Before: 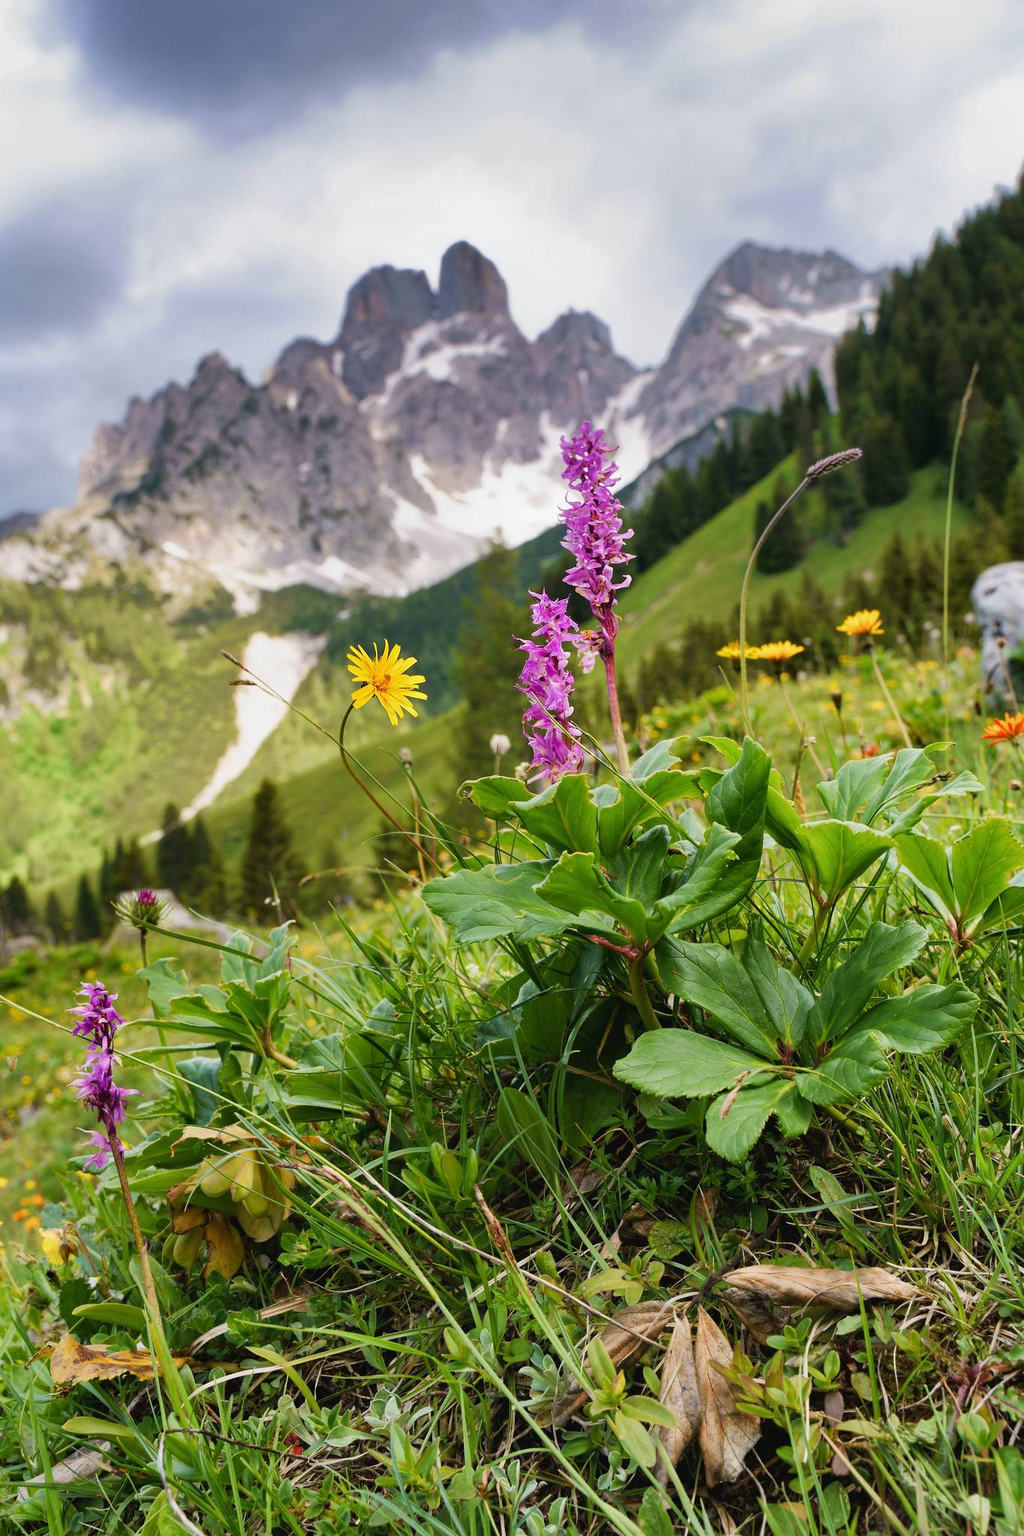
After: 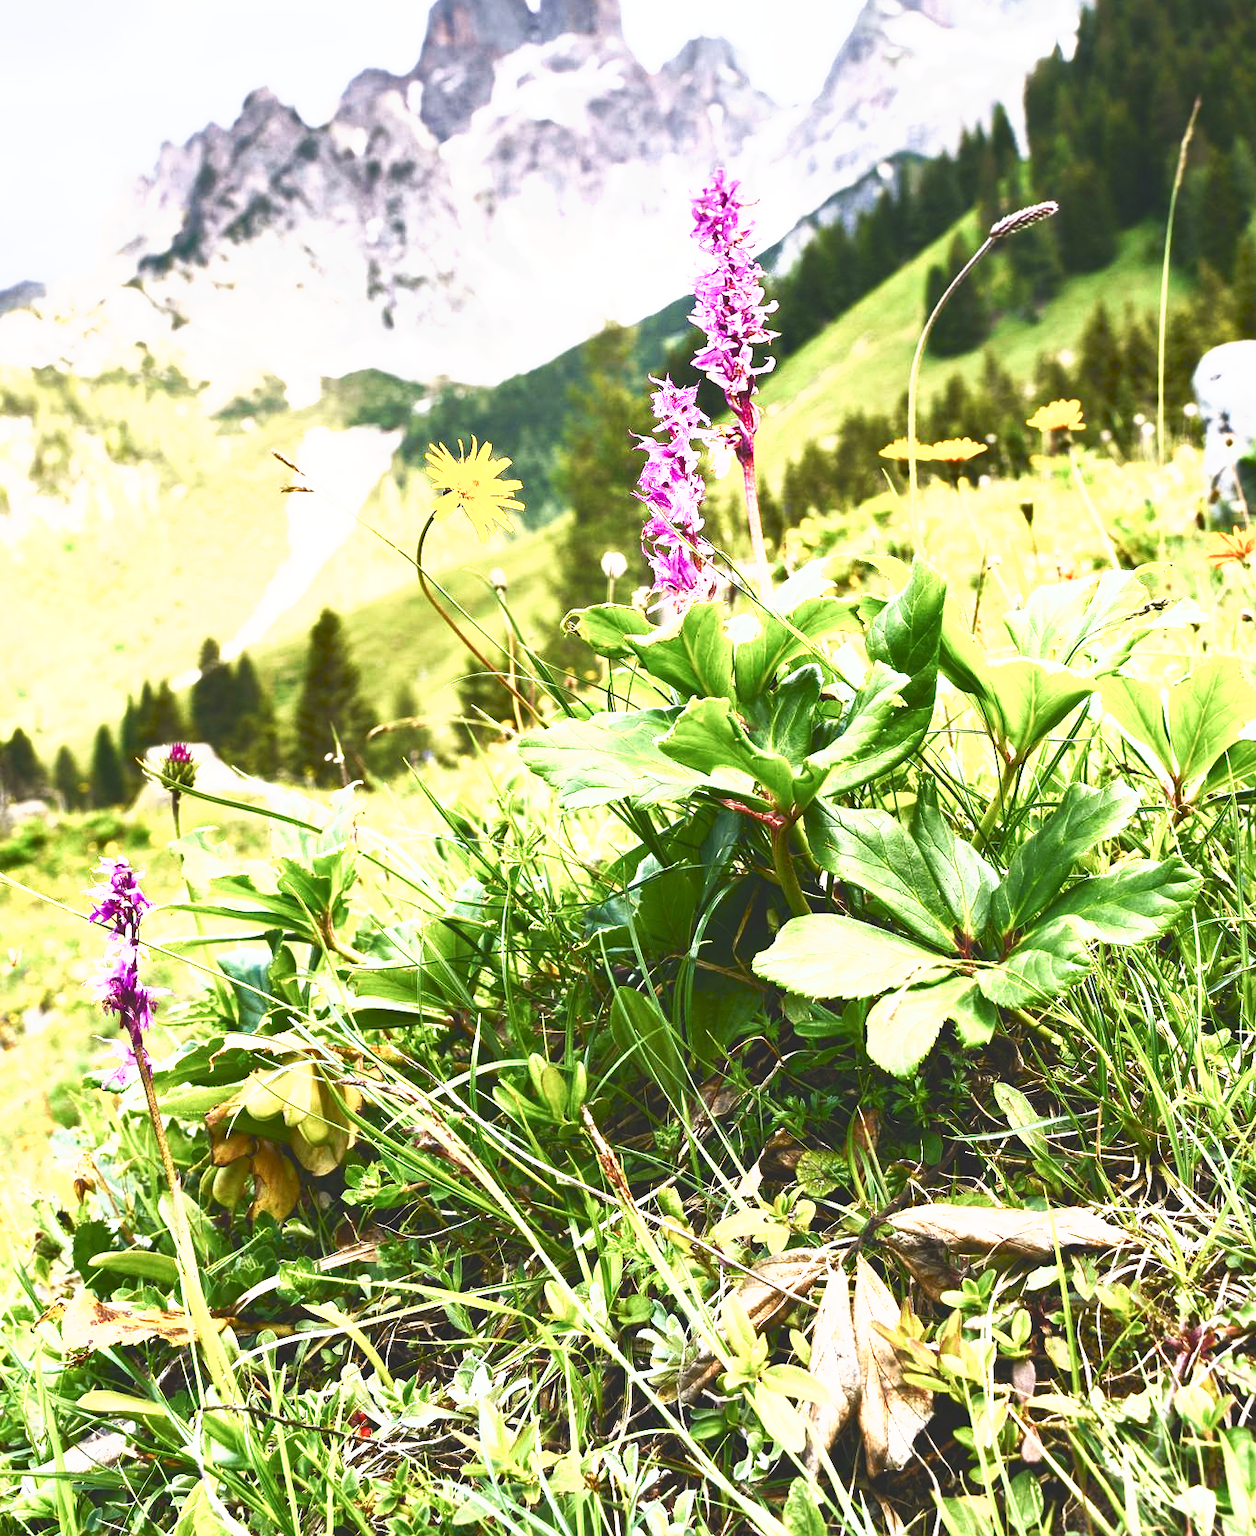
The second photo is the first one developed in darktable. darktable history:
tone curve: curves: ch0 [(0, 0) (0.003, 0.115) (0.011, 0.133) (0.025, 0.157) (0.044, 0.182) (0.069, 0.209) (0.1, 0.239) (0.136, 0.279) (0.177, 0.326) (0.224, 0.379) (0.277, 0.436) (0.335, 0.507) (0.399, 0.587) (0.468, 0.671) (0.543, 0.75) (0.623, 0.837) (0.709, 0.916) (0.801, 0.978) (0.898, 0.985) (1, 1)], preserve colors none
crop and rotate: top 18.507%
contrast brightness saturation: contrast 0.62, brightness 0.34, saturation 0.14
